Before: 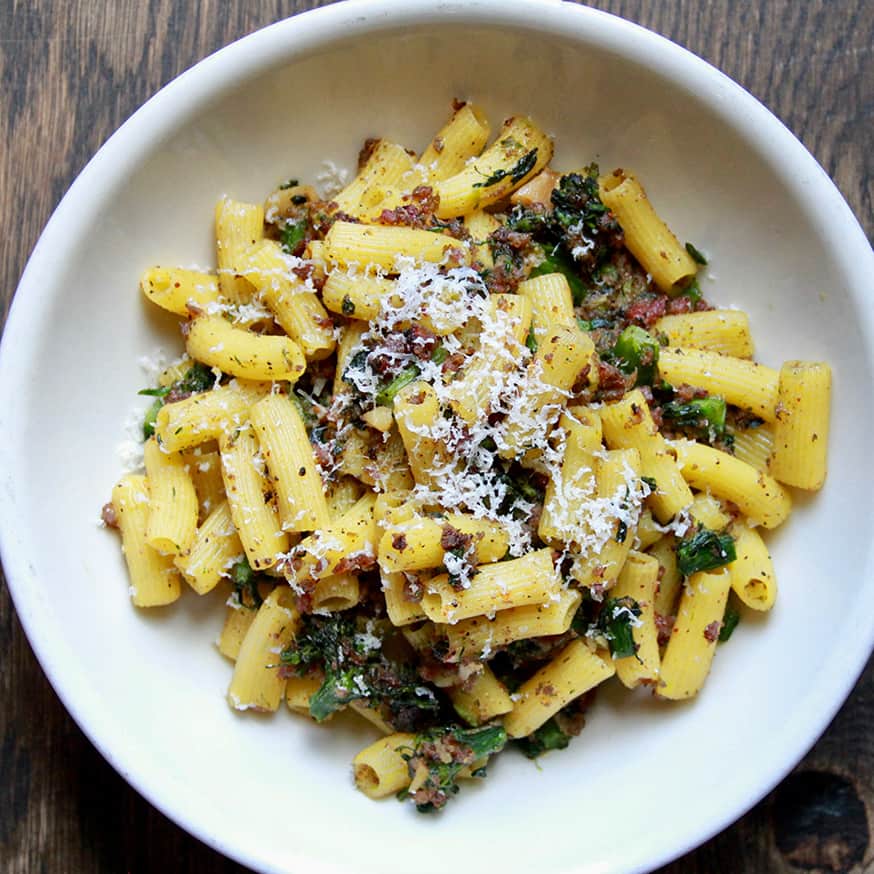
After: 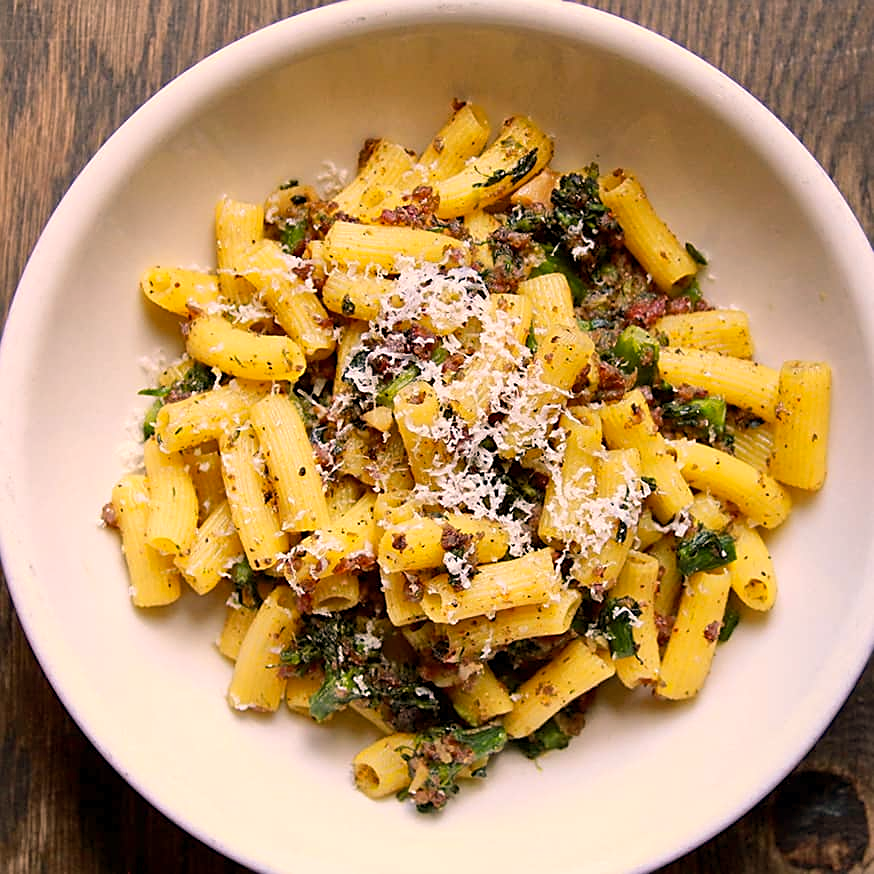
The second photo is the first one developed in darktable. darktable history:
color balance rgb: shadows lift › luminance -5%, shadows lift › chroma 1.1%, shadows lift › hue 219°, power › luminance 10%, power › chroma 2.83%, power › hue 60°, highlights gain › chroma 4.52%, highlights gain › hue 33.33°, saturation formula JzAzBz (2021)
sharpen: on, module defaults
